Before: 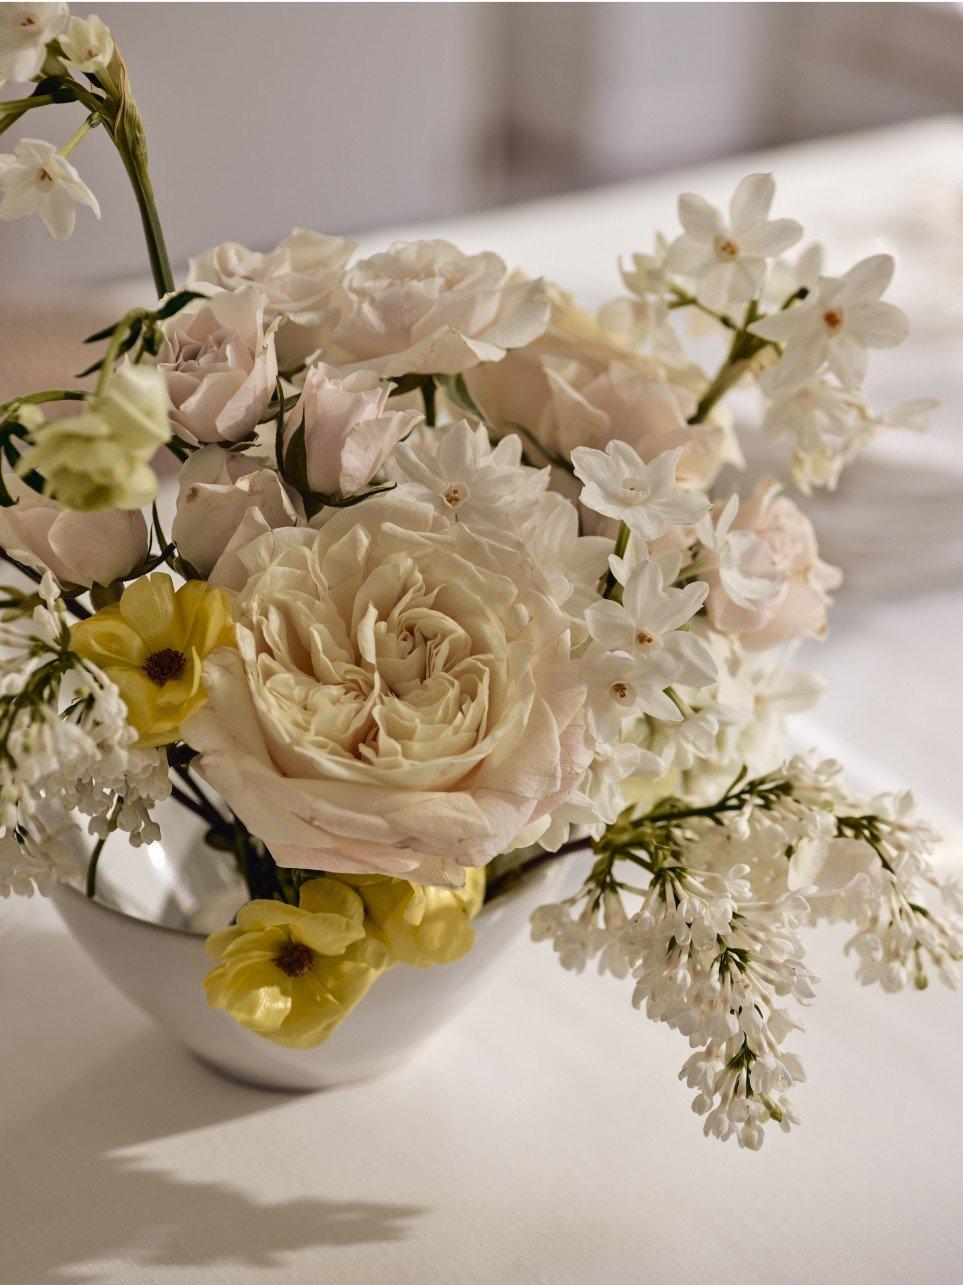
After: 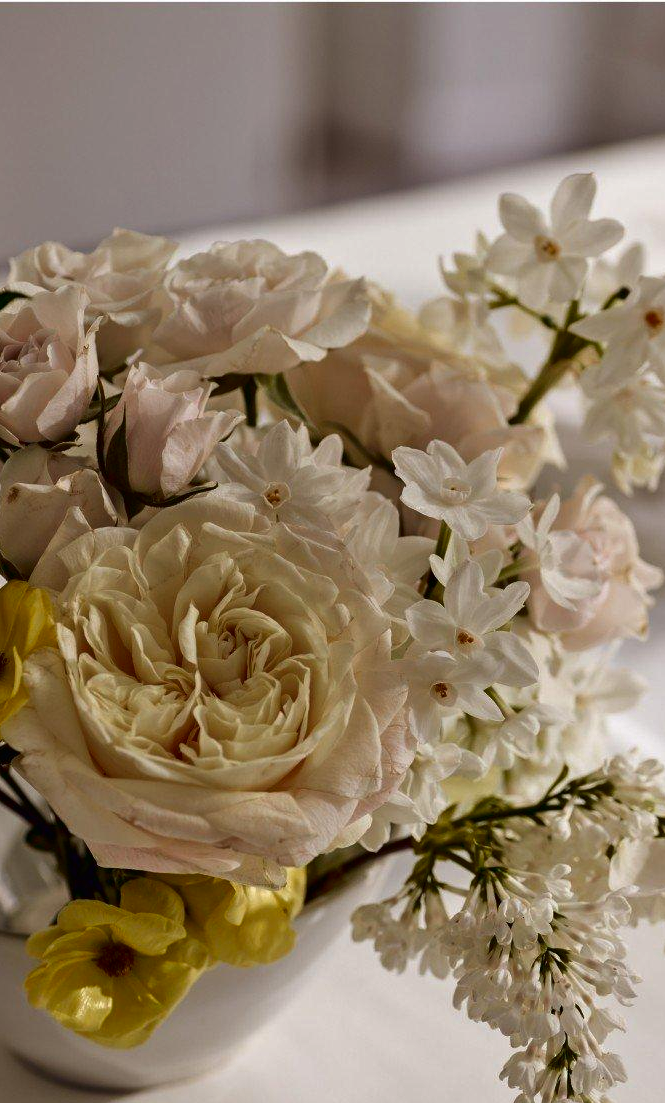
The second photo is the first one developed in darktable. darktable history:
crop: left 18.647%, right 12.257%, bottom 14.115%
contrast brightness saturation: brightness -0.2, saturation 0.083
